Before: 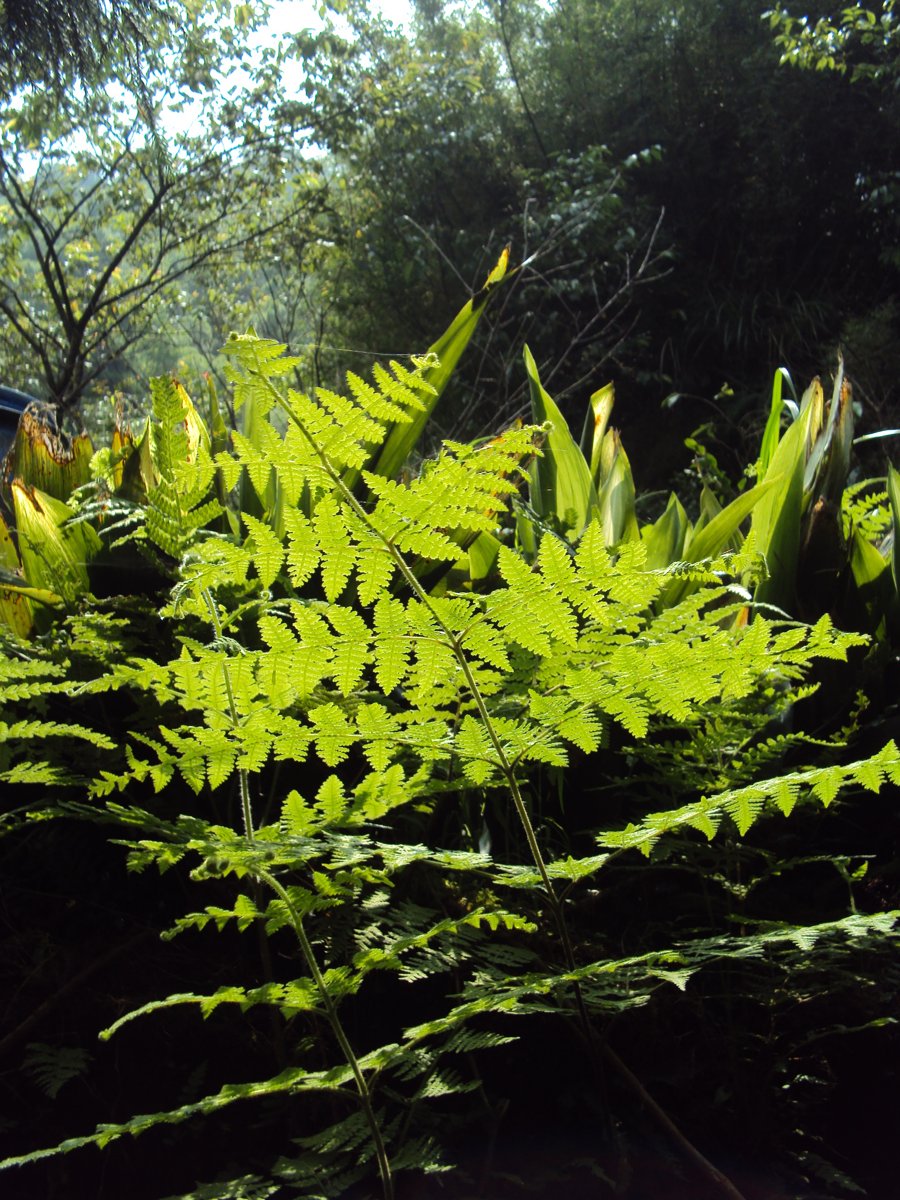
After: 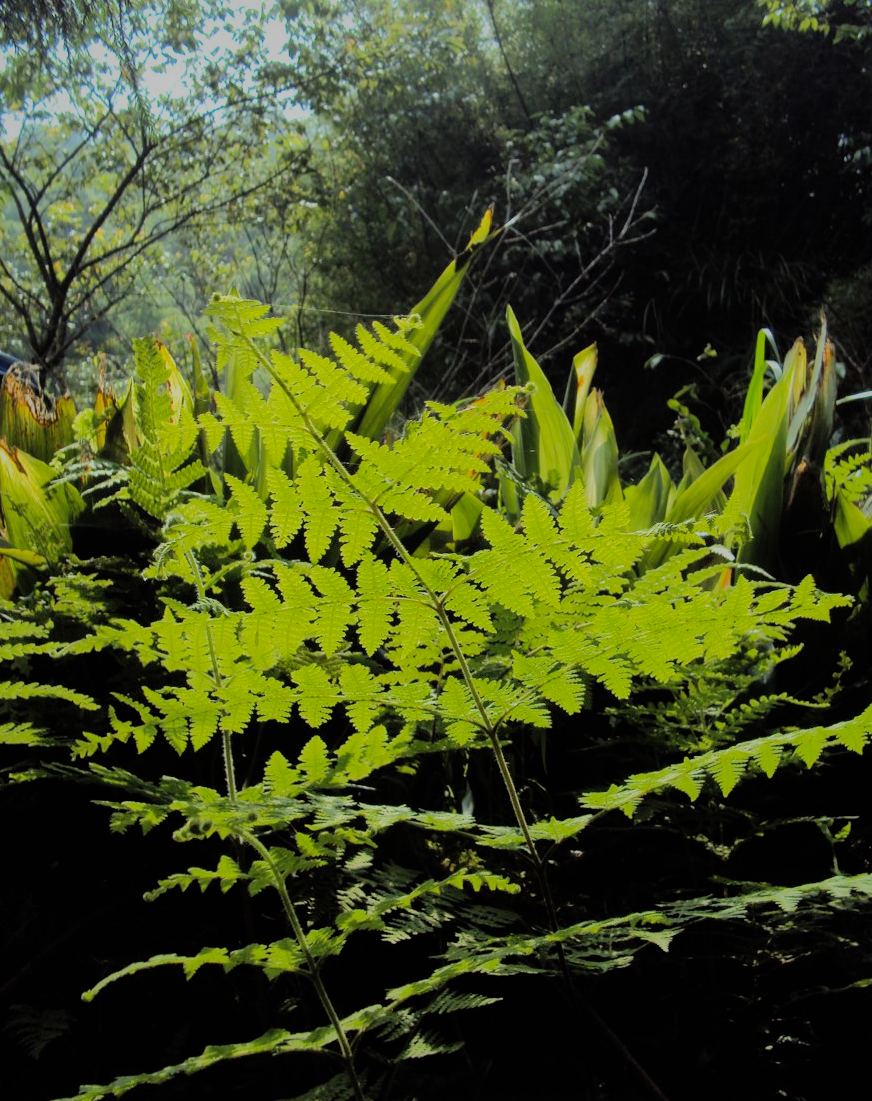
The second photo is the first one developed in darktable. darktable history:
filmic rgb: black relative exposure -7.65 EV, white relative exposure 4.56 EV, hardness 3.61, color science v6 (2022)
crop: left 1.964%, top 3.251%, right 1.122%, bottom 4.933%
shadows and highlights: shadows 40, highlights -60
